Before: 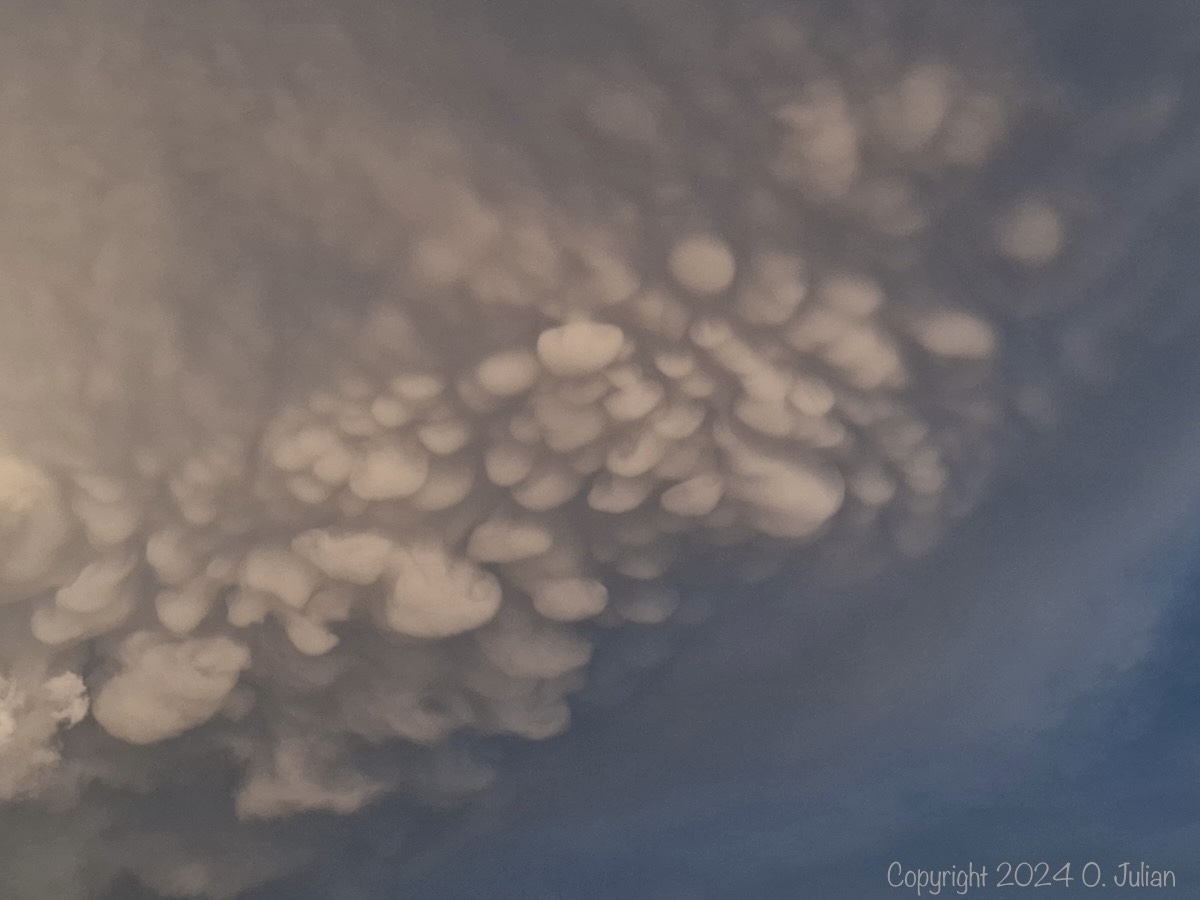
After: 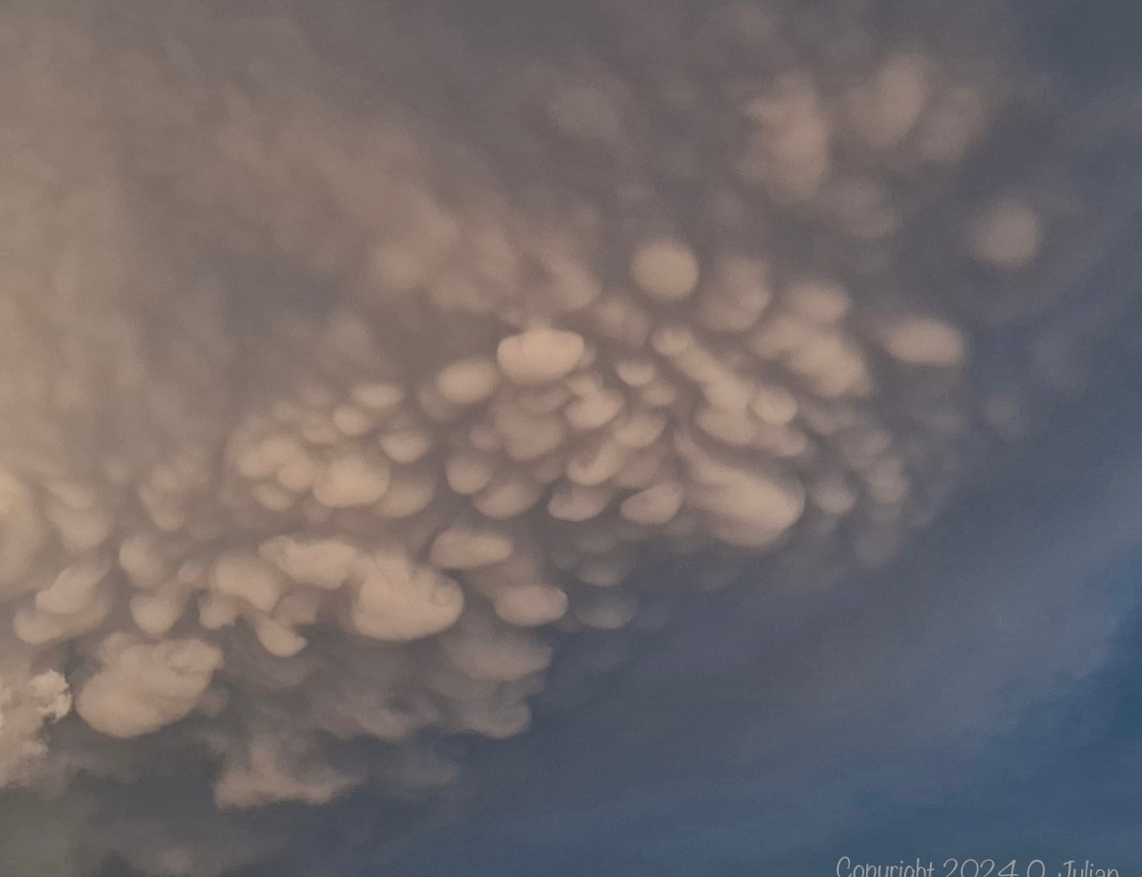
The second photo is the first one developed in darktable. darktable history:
shadows and highlights: radius 125.46, shadows 21.19, highlights -21.19, low approximation 0.01
rotate and perspective: rotation 0.074°, lens shift (vertical) 0.096, lens shift (horizontal) -0.041, crop left 0.043, crop right 0.952, crop top 0.024, crop bottom 0.979
